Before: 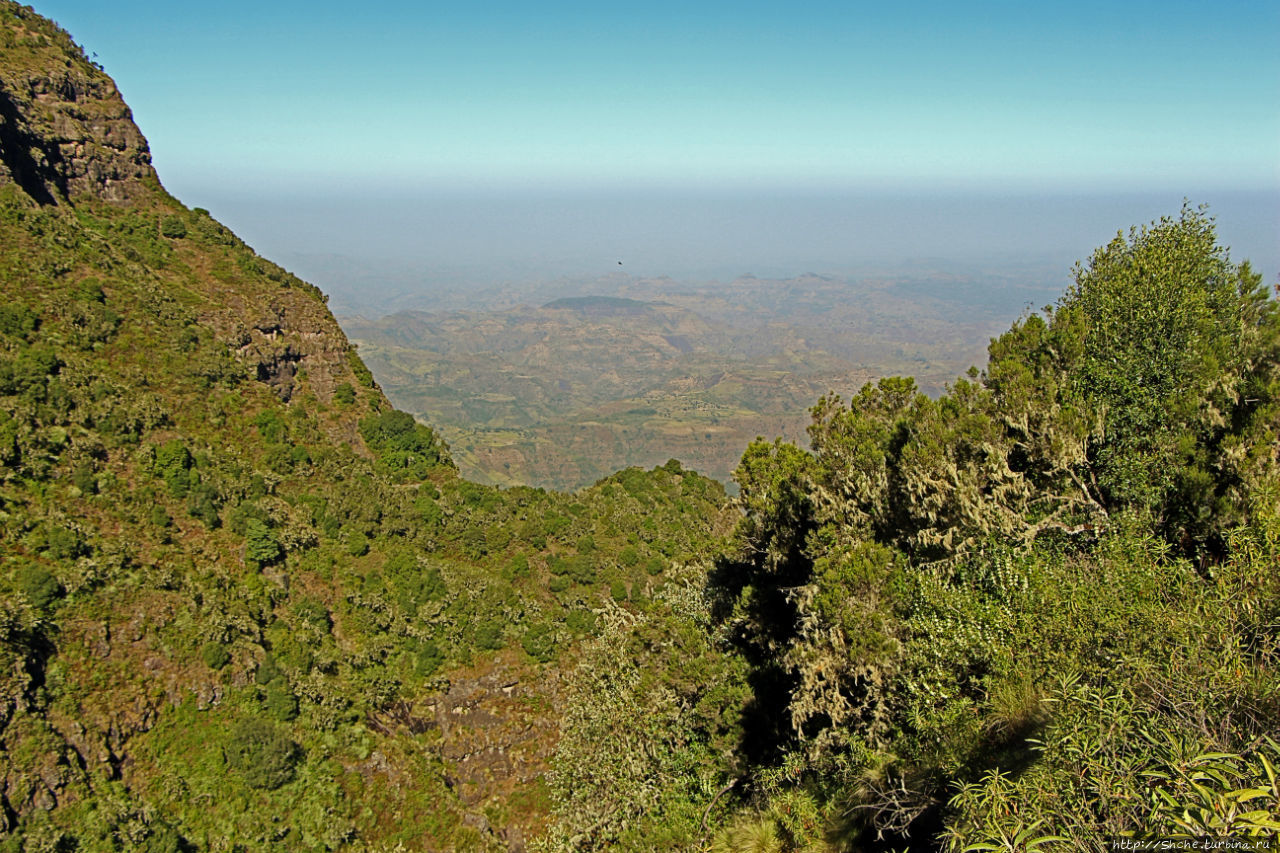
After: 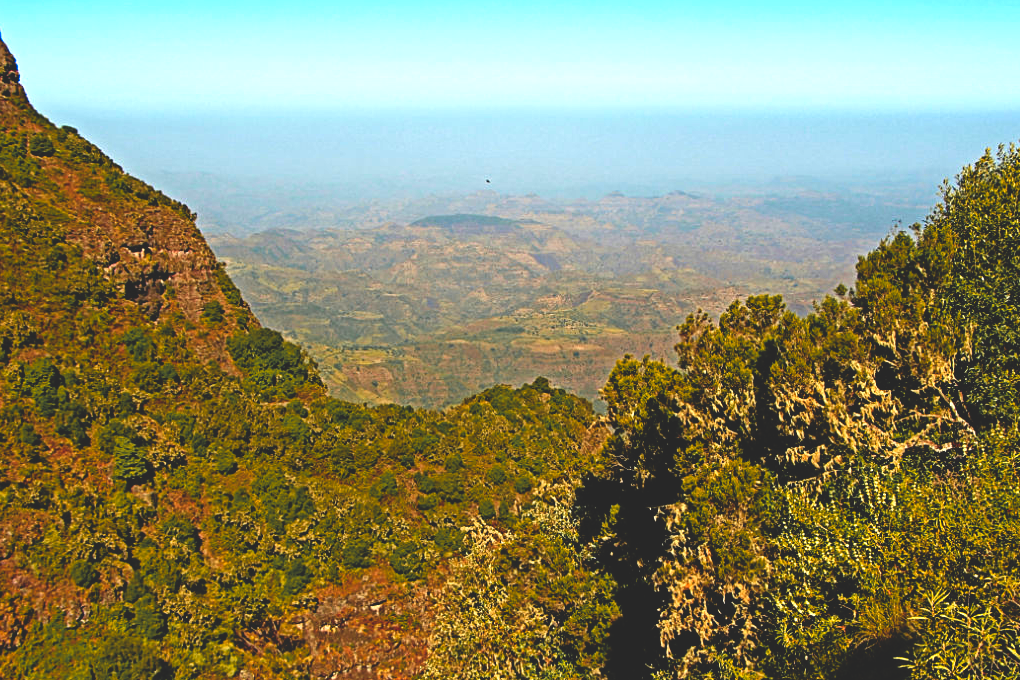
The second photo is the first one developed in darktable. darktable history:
contrast brightness saturation: saturation 0.098
crop and rotate: left 10.317%, top 9.841%, right 9.935%, bottom 10.329%
base curve: curves: ch0 [(0, 0.02) (0.083, 0.036) (1, 1)], preserve colors none
color zones: curves: ch1 [(0.263, 0.53) (0.376, 0.287) (0.487, 0.512) (0.748, 0.547) (1, 0.513)]; ch2 [(0.262, 0.45) (0.751, 0.477)]
tone equalizer: -8 EV -0.723 EV, -7 EV -0.733 EV, -6 EV -0.636 EV, -5 EV -0.417 EV, -3 EV 0.384 EV, -2 EV 0.6 EV, -1 EV 0.689 EV, +0 EV 0.74 EV
